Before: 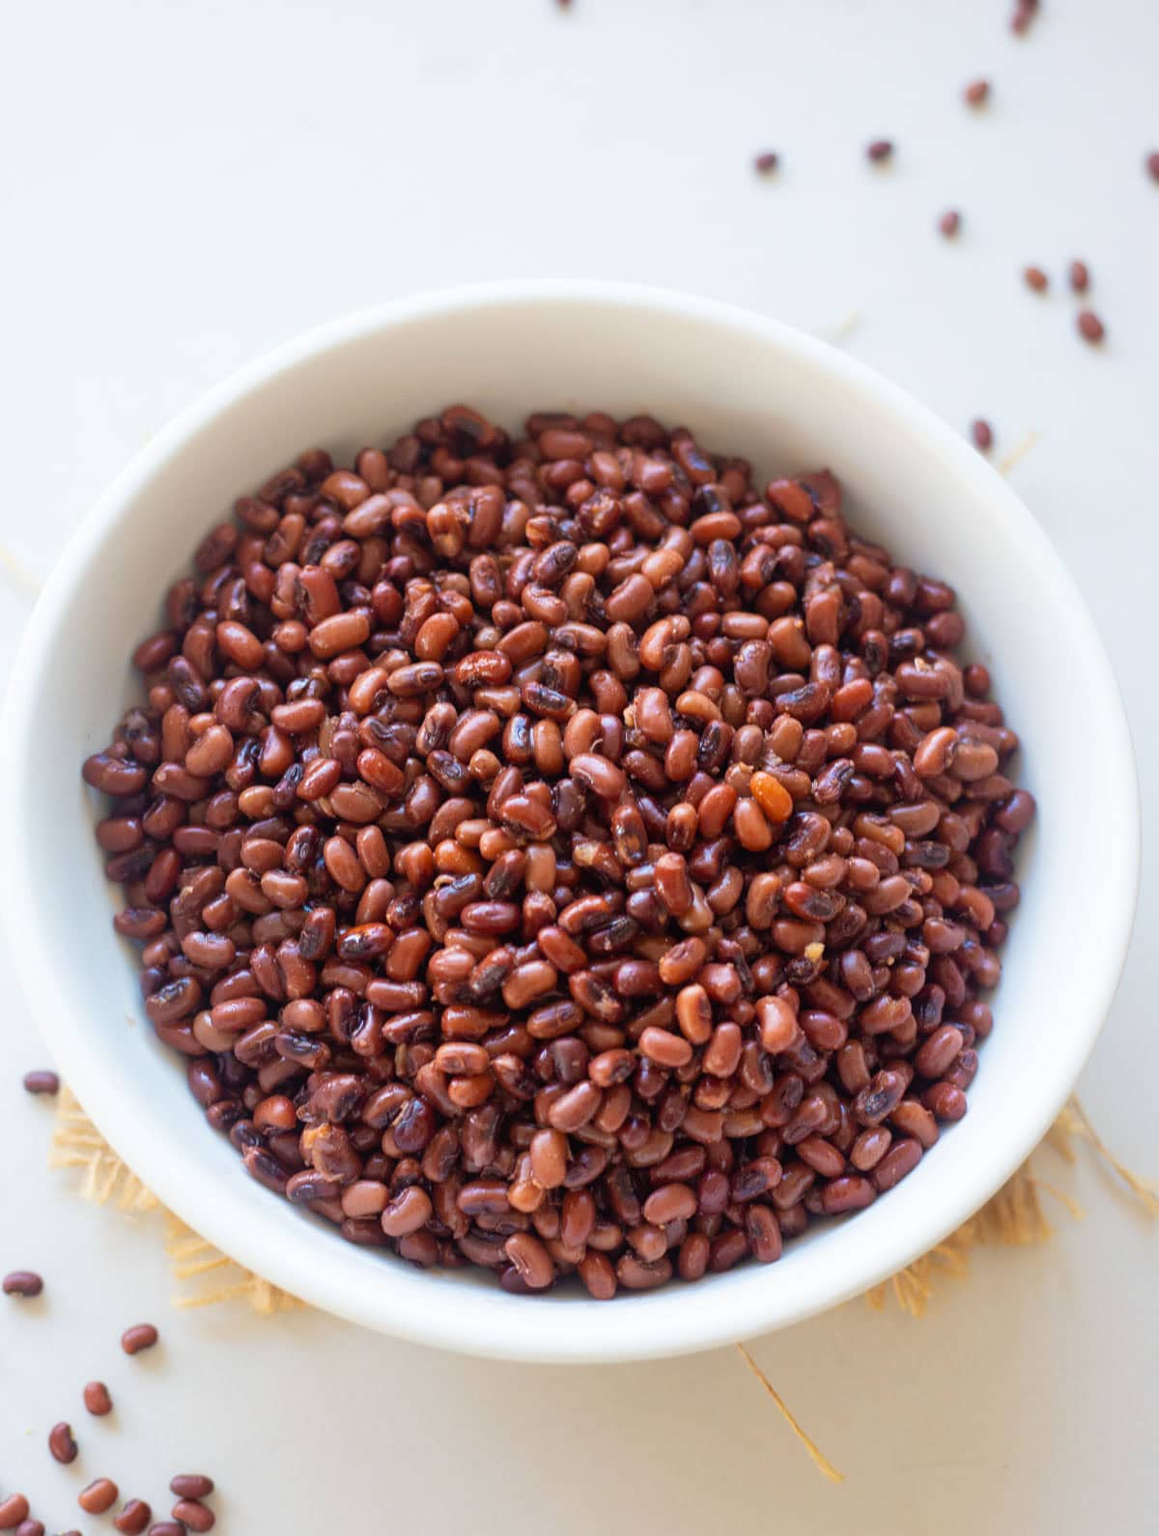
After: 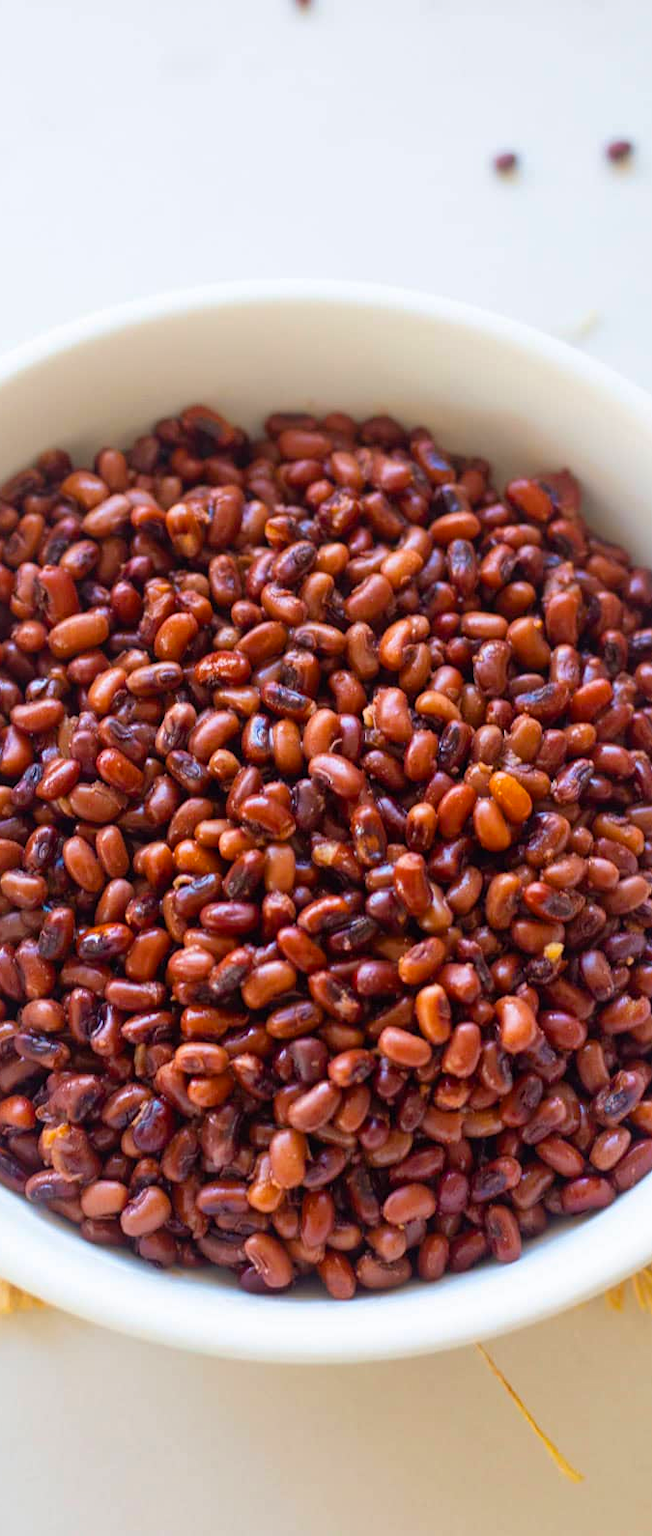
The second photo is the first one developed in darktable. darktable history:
color balance rgb: perceptual saturation grading › global saturation 25%, global vibrance 20%
crop and rotate: left 22.516%, right 21.234%
